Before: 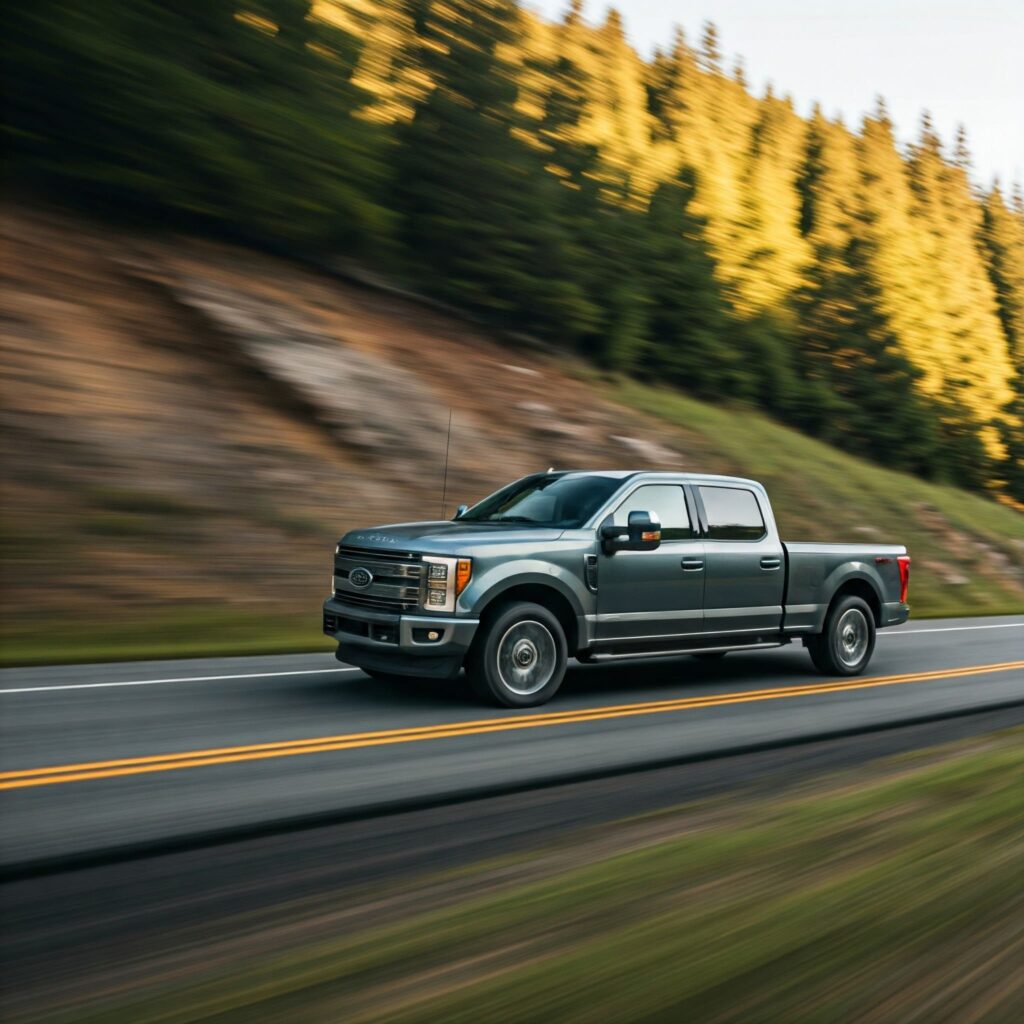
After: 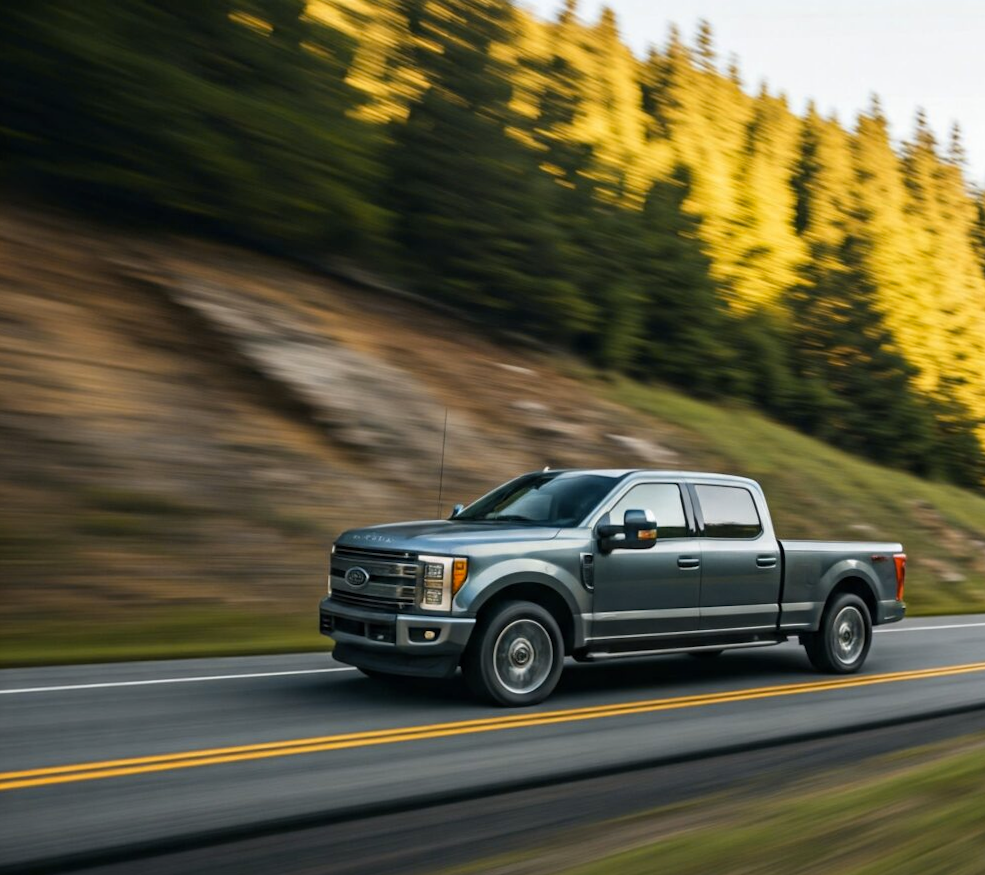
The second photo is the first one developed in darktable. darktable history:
crop and rotate: angle 0.2°, left 0.275%, right 3.127%, bottom 14.18%
color contrast: green-magenta contrast 0.8, blue-yellow contrast 1.1, unbound 0
